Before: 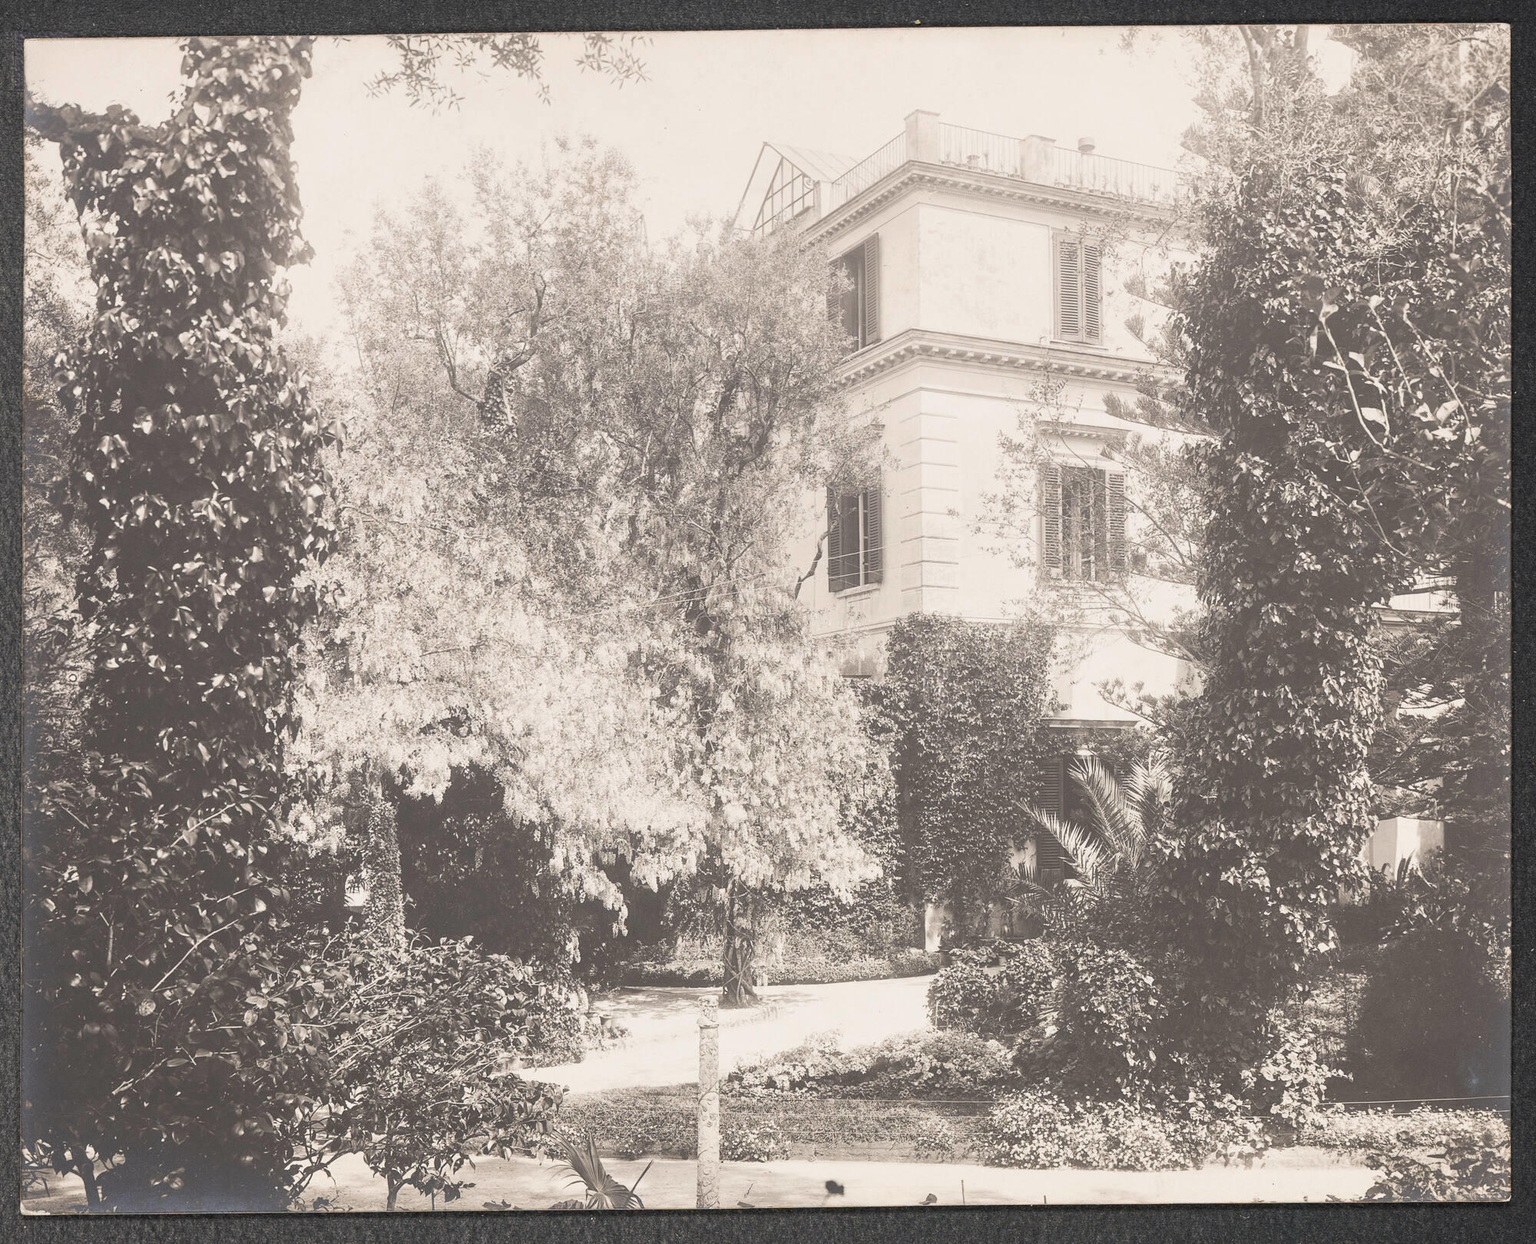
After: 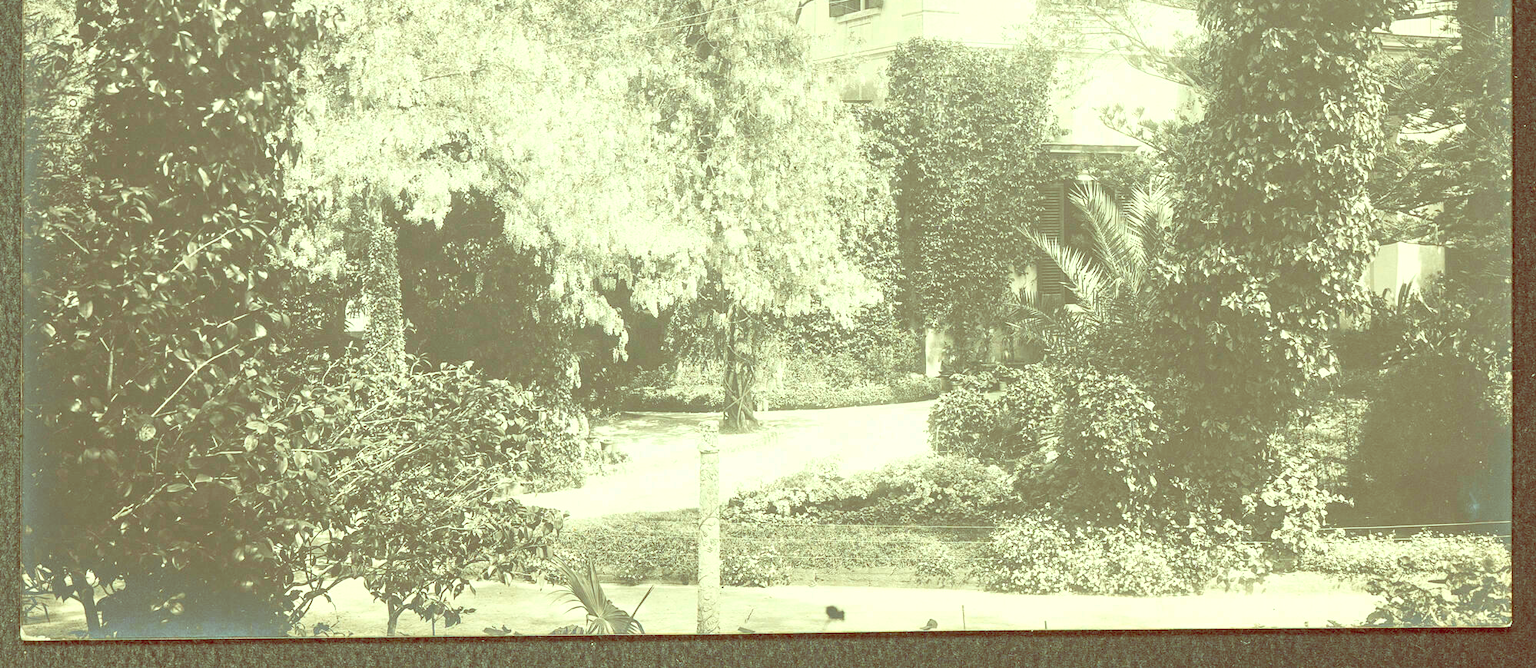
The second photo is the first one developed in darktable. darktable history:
base curve: curves: ch0 [(0, 0) (0.297, 0.298) (1, 1)], preserve colors none
crop and rotate: top 46.237%
exposure: exposure 0.6 EV, compensate highlight preservation false
contrast brightness saturation: contrast 0.07, brightness 0.18, saturation 0.4
color balance: lift [1, 1.015, 0.987, 0.985], gamma [1, 0.959, 1.042, 0.958], gain [0.927, 0.938, 1.072, 0.928], contrast 1.5%
